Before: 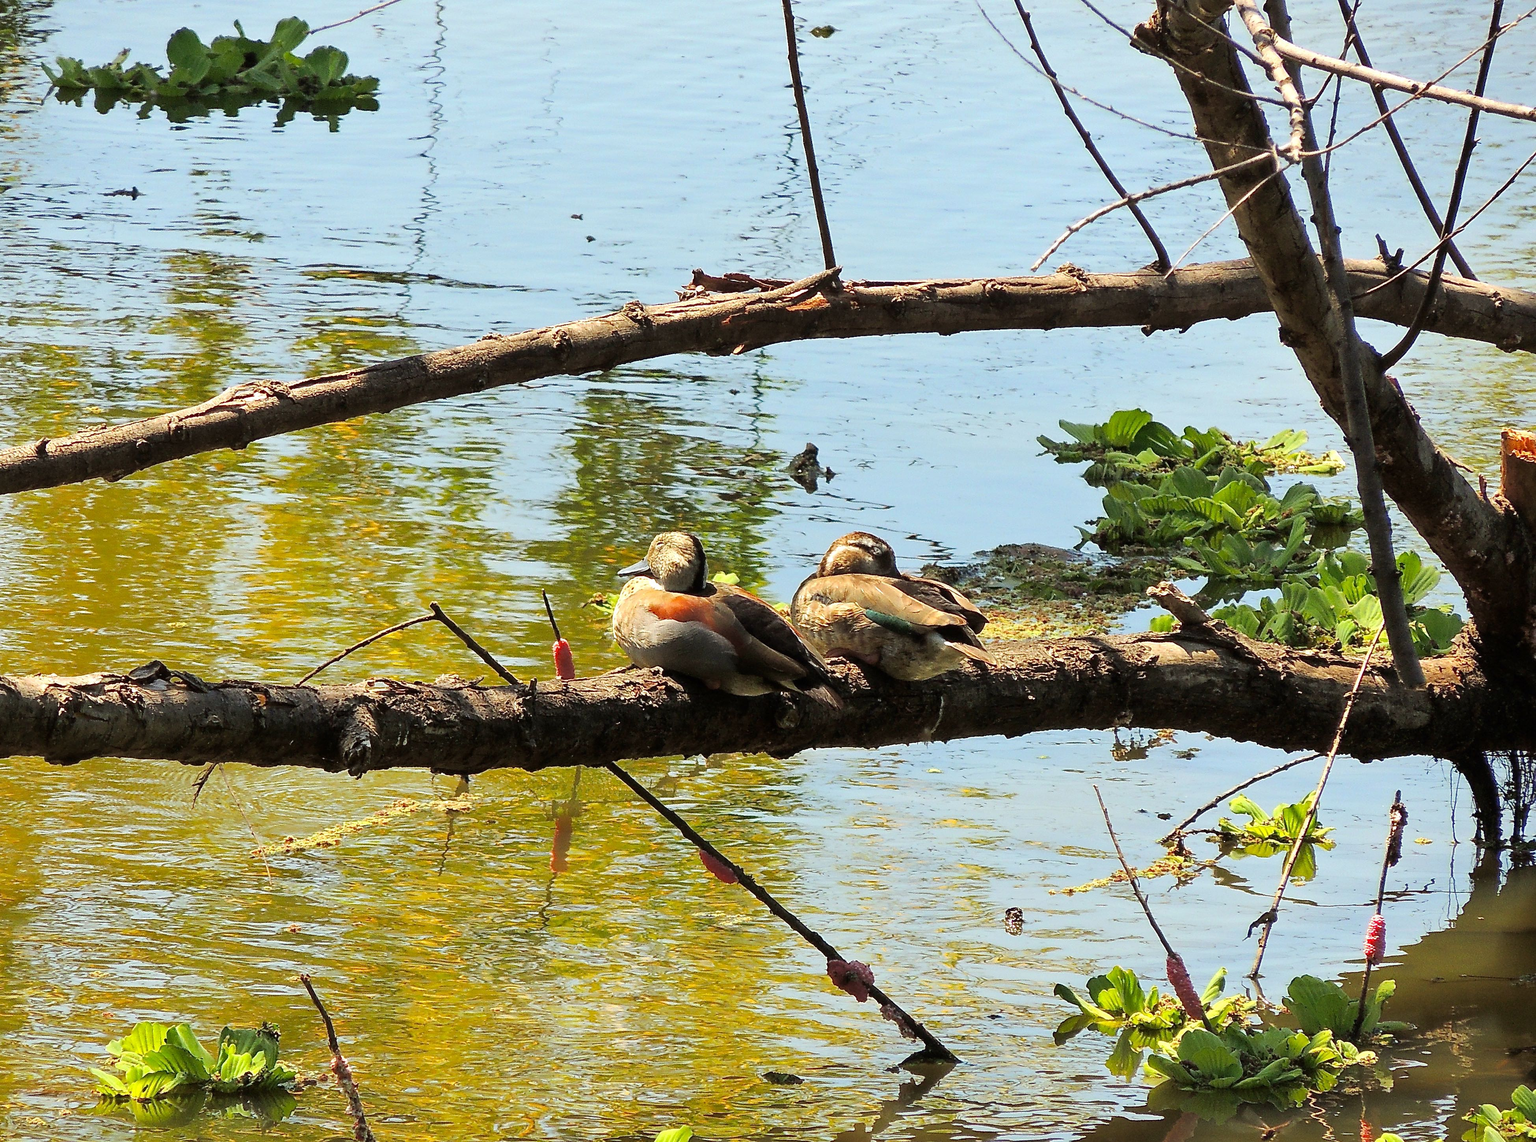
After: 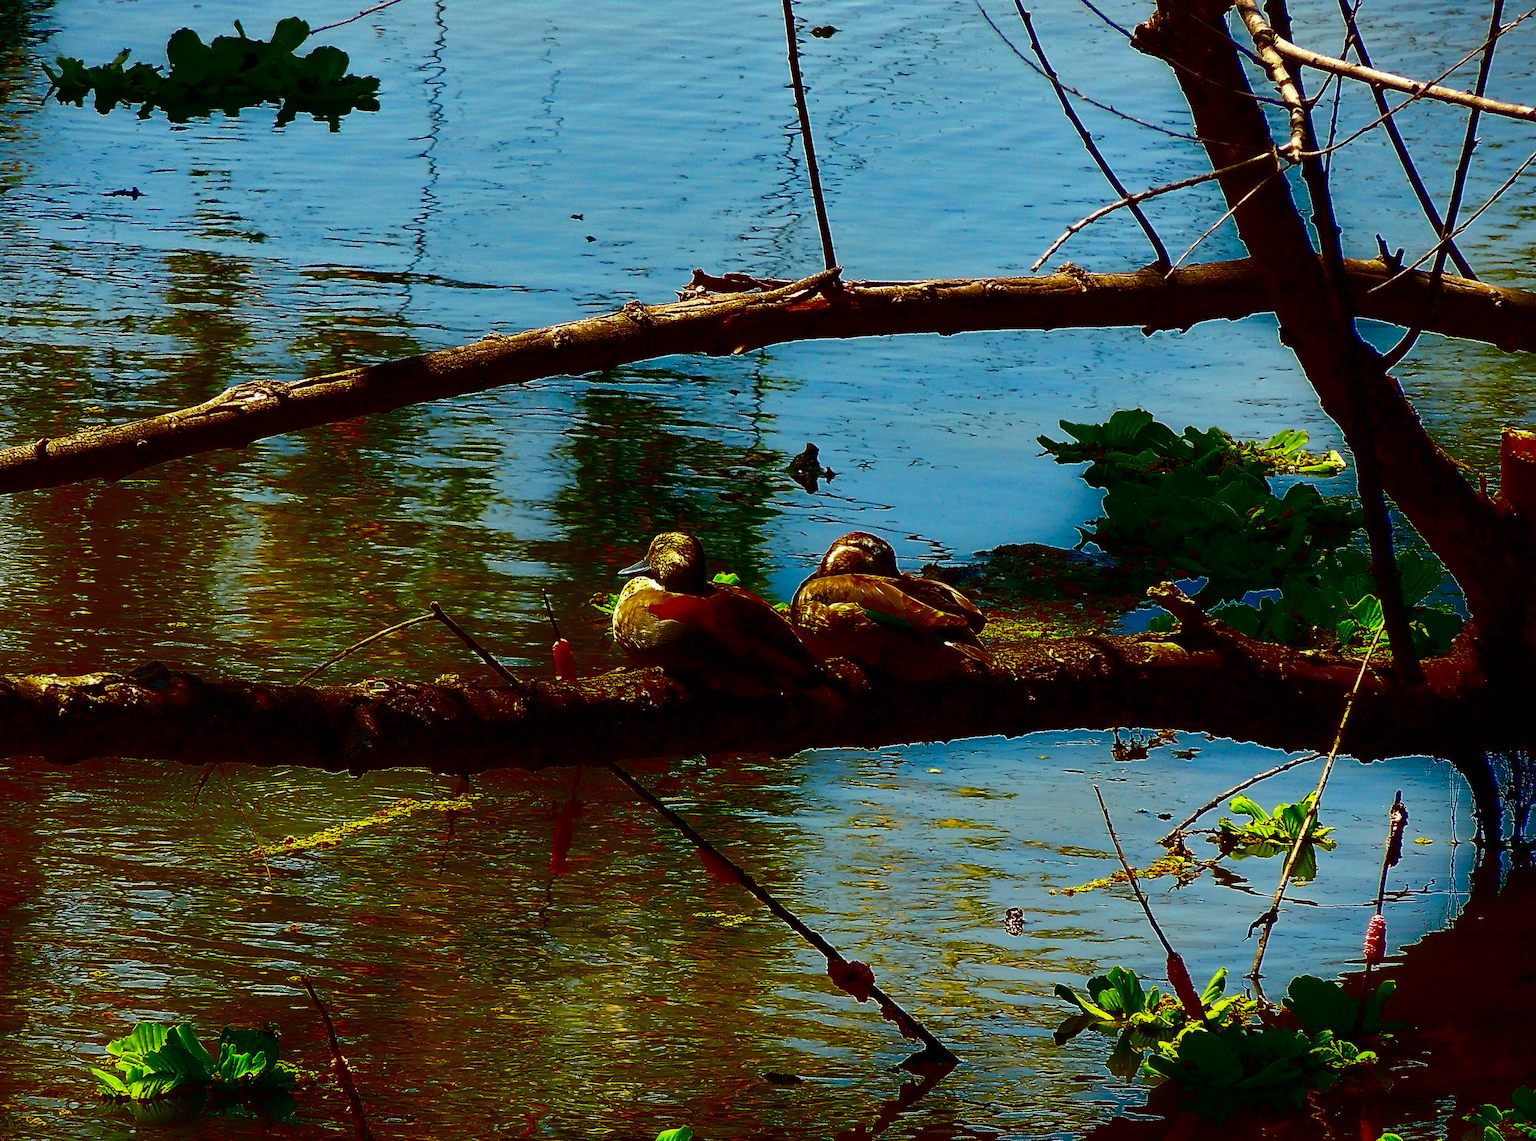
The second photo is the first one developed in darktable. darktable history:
shadows and highlights: shadows -86.59, highlights -36.01, highlights color adjustment 55.3%, soften with gaussian
contrast brightness saturation: brightness -0.992, saturation 0.99
